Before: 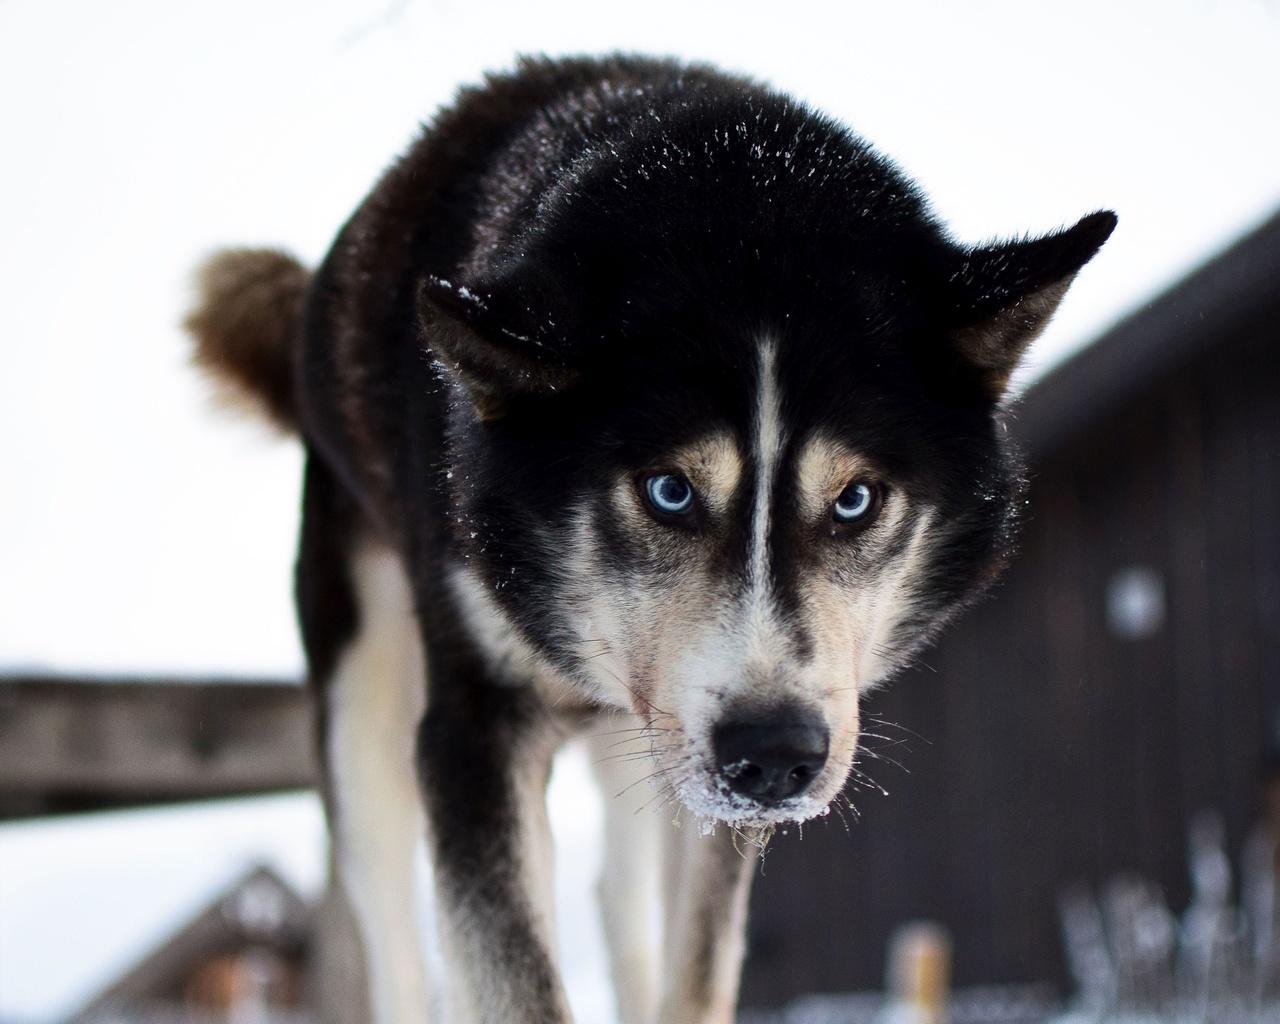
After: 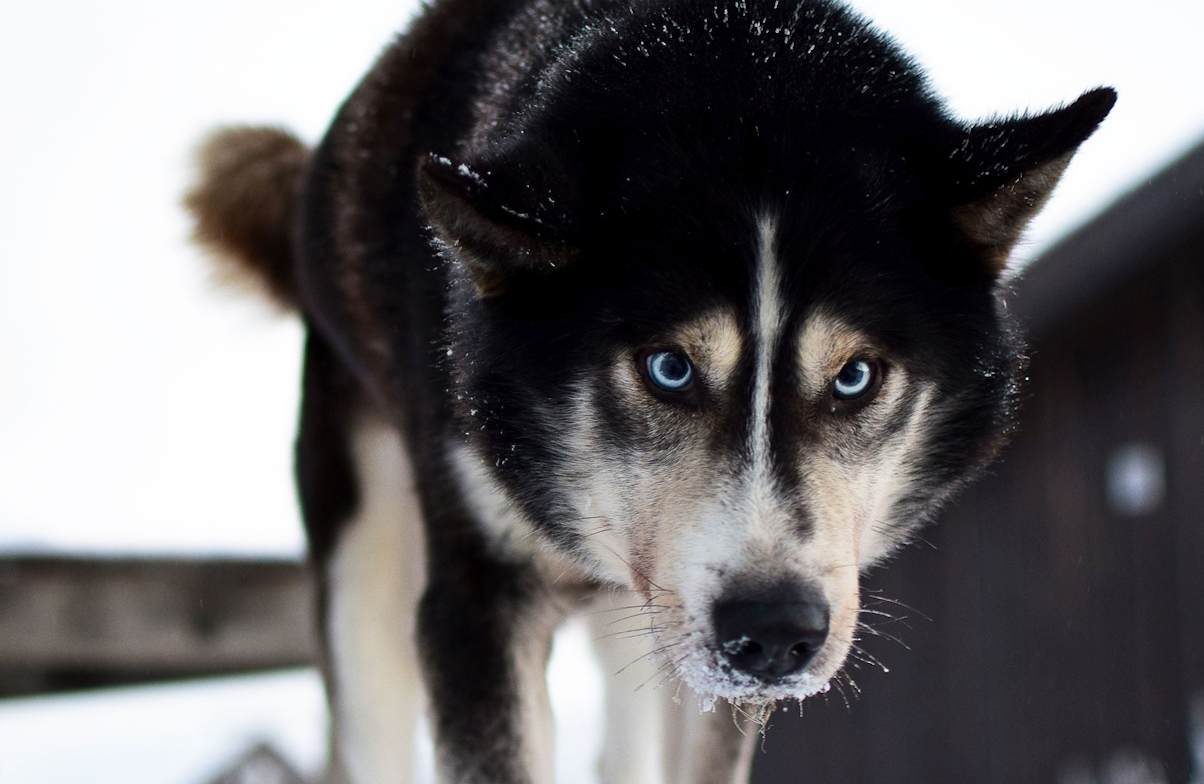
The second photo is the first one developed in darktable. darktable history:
crop and rotate: angle 0.066°, top 12.033%, right 5.762%, bottom 11.262%
